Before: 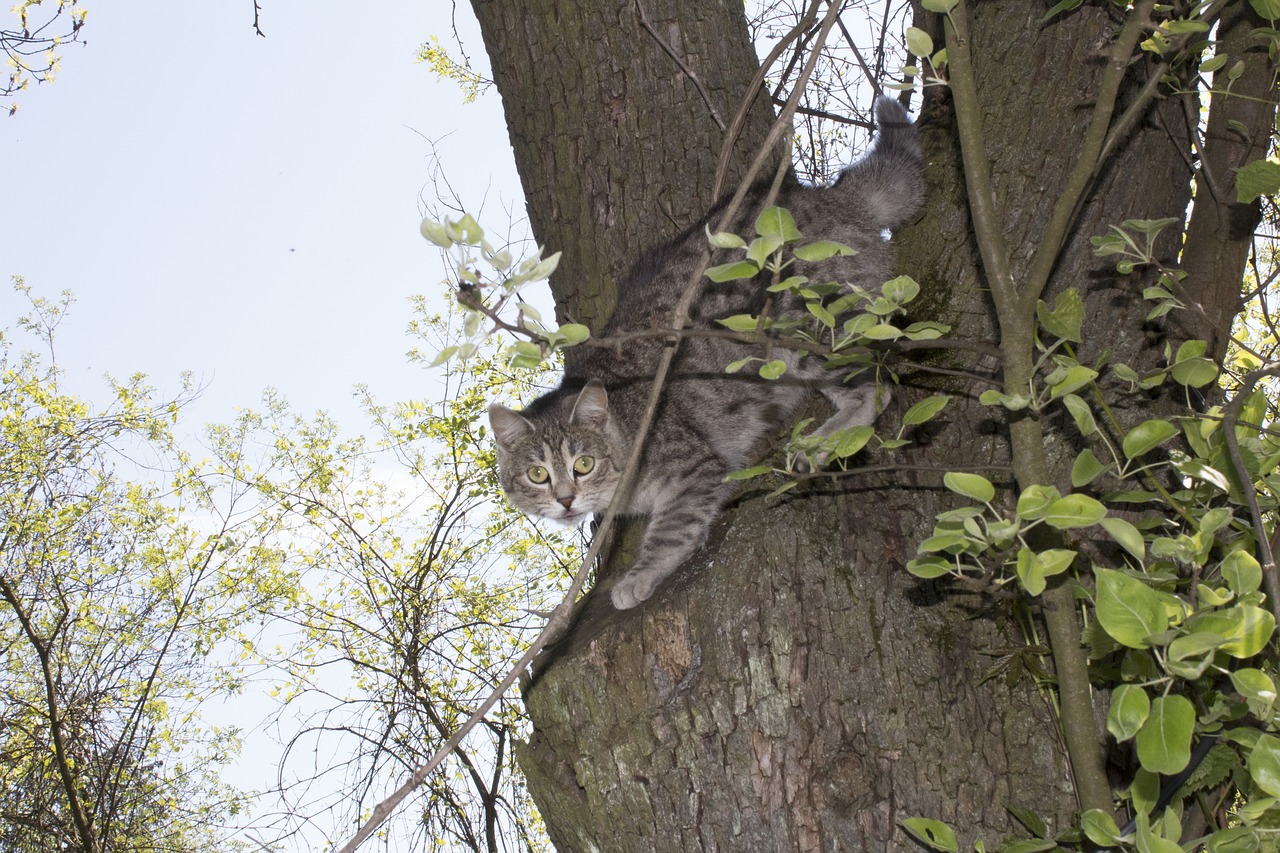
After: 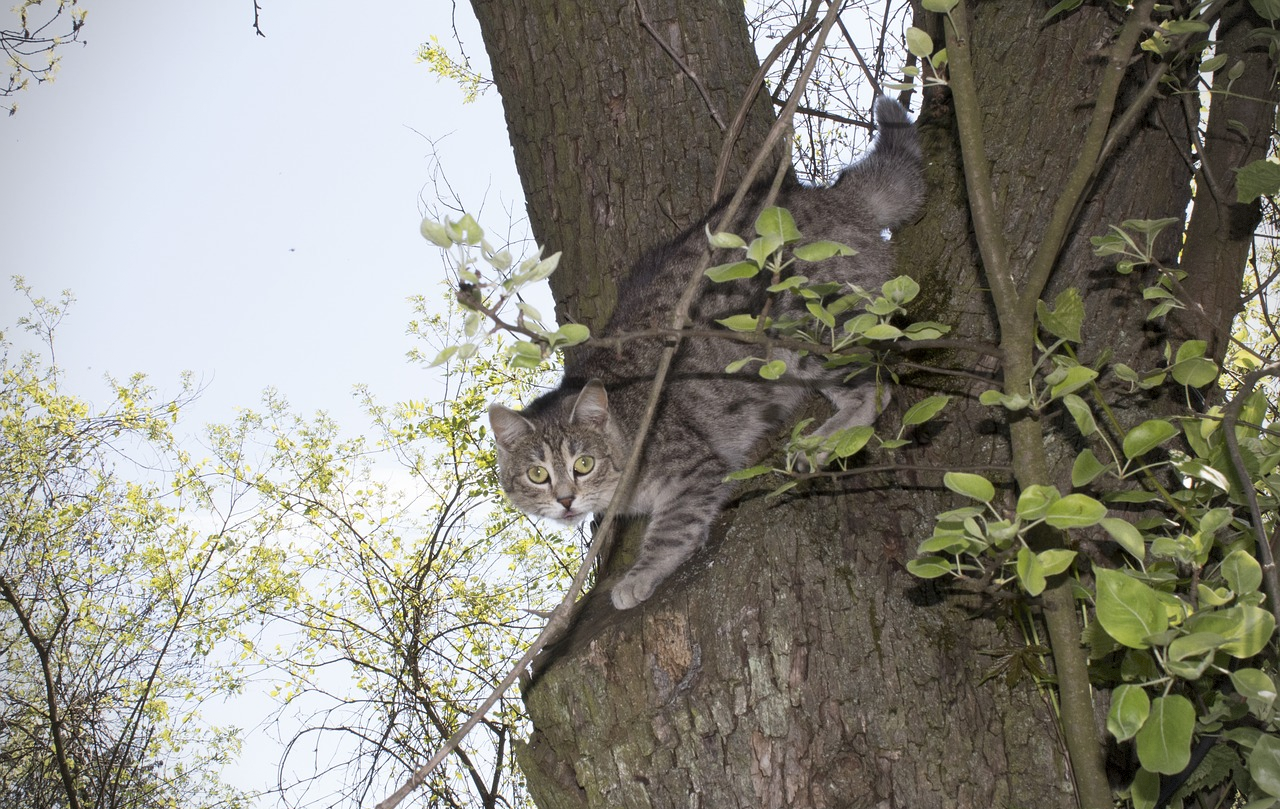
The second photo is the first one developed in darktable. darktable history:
crop and rotate: top 0%, bottom 5.097%
vignetting: dithering 8-bit output, unbound false
